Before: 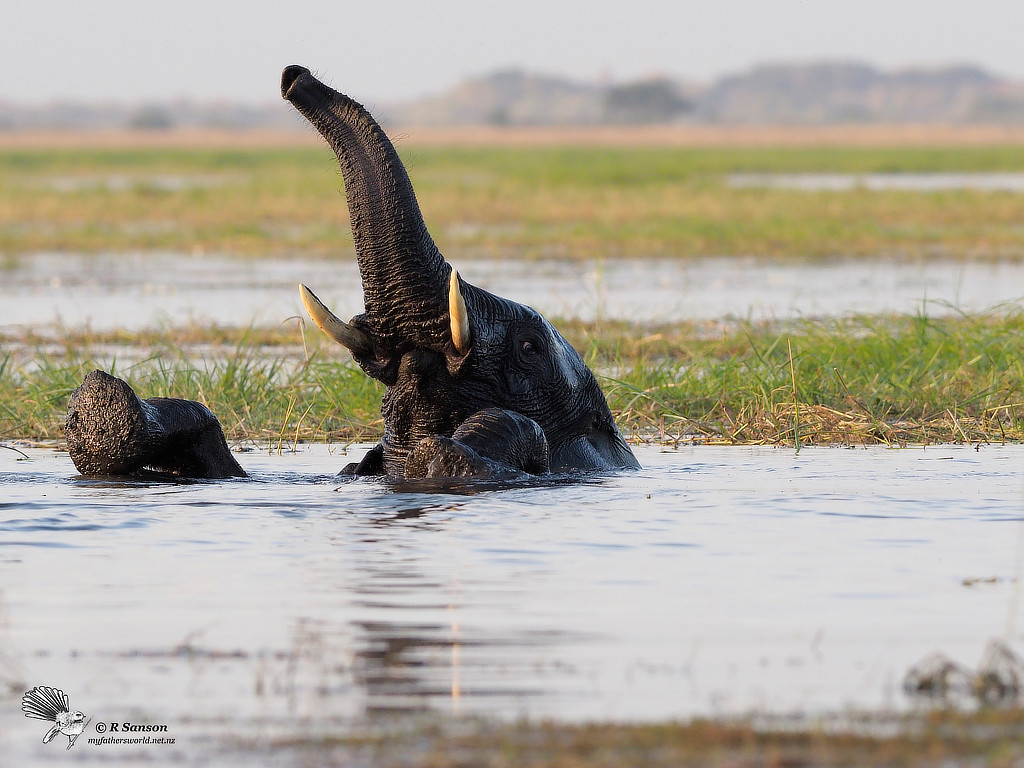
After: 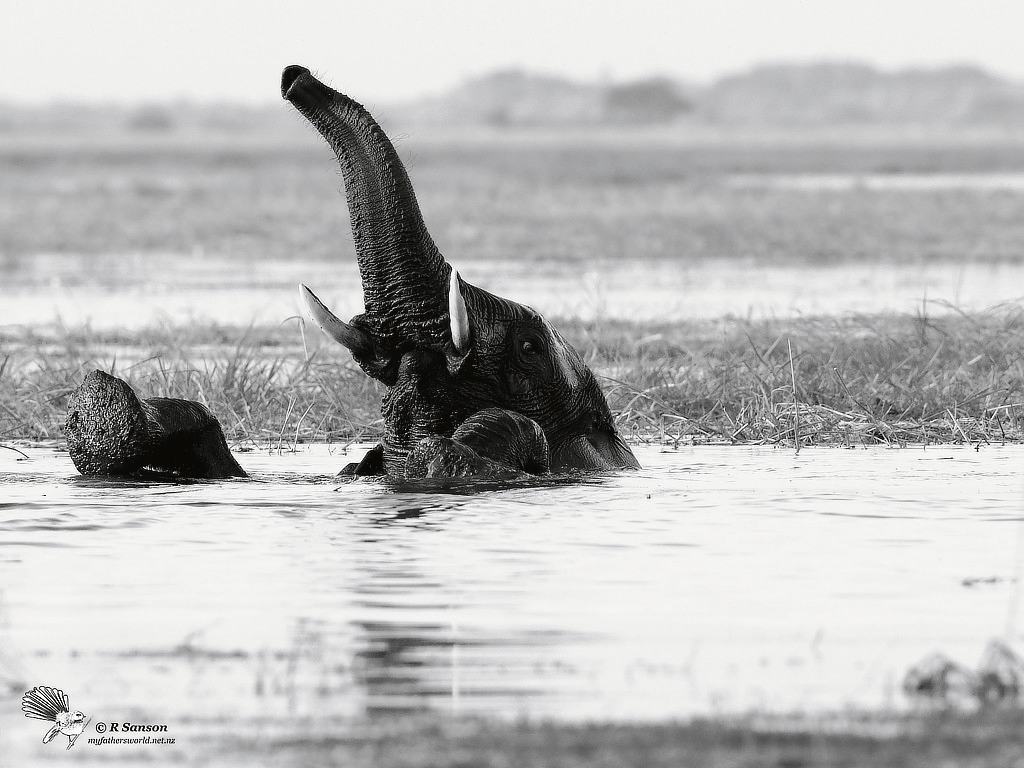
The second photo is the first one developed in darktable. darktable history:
tone curve: curves: ch0 [(0, 0) (0.003, 0.025) (0.011, 0.025) (0.025, 0.029) (0.044, 0.035) (0.069, 0.053) (0.1, 0.083) (0.136, 0.118) (0.177, 0.163) (0.224, 0.22) (0.277, 0.295) (0.335, 0.371) (0.399, 0.444) (0.468, 0.524) (0.543, 0.618) (0.623, 0.702) (0.709, 0.79) (0.801, 0.89) (0.898, 0.973) (1, 1)], preserve colors none
color look up table: target L [91.64, 97.23, 87.41, 90.24, 81.69, 76.25, 78.31, 69.61, 50.69, 40.45, 53.68, 44, 7.568, 200.37, 88.12, 73.68, 71.1, 68.49, 63.6, 48.84, 50.96, 45.63, 48.31, 39.63, 35.72, 15.16, 1.645, 100, 88.82, 82.41, 82.05, 78.79, 74.42, 76.98, 76.98, 82.76, 54.24, 54.24, 53.09, 40.45, 35.16, 21.7, 97.23, 79.88, 82.76, 61.32, 51.22, 34.03, 33.46], target a [-0.1, -0.657, -0.001, -0.003, 0, 0, 0.001, 0, 0.001, 0.001, 0.001, 0, 0, 0, -0.002, 0 ×4, 0.001 ×5, 0, 0, -0.153, -0.286, -0.001, 0, 0, 0.001, 0 ×4, 0.001 ×5, 0, -0.657, 0, 0, 0, 0.001, 0, 0.001], target b [1.238, 8.447, 0.003, 0.026, 0.002, 0.002, -0.005, 0.002, -0.004, -0.003, -0.002, 0.001, -0.002, 0, 0.025, 0.002 ×4, -0.004, -0.004, -0.003, -0.004, -0.003, -0.003, -0.001, 1.891, 3.599, 0.003, 0.002, 0.002, -0.005, 0.002 ×4, -0.004, -0.004, -0.003 ×4, 8.447, 0.002, 0.002, 0.002, -0.004, -0.003, -0.003], num patches 49
